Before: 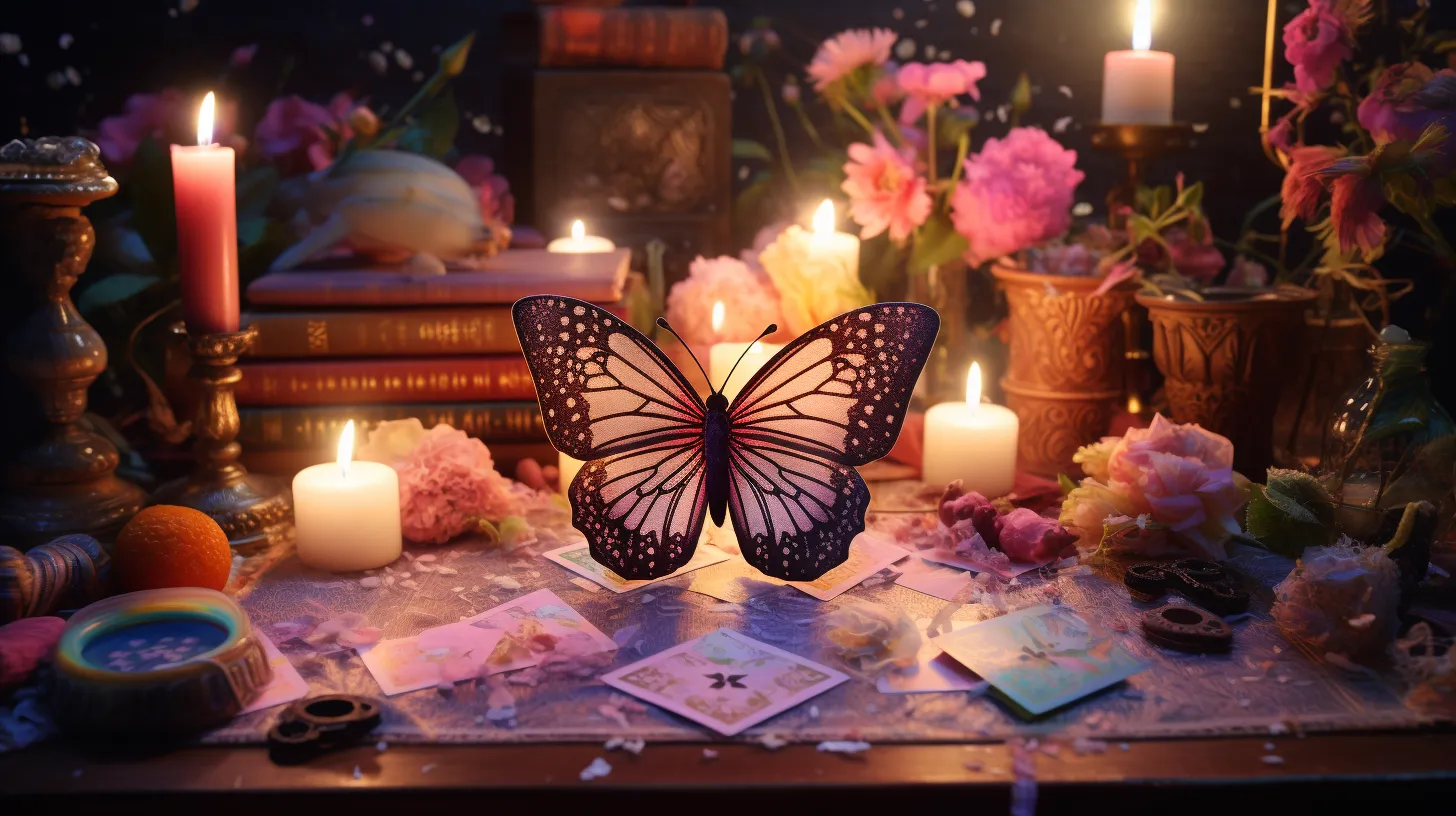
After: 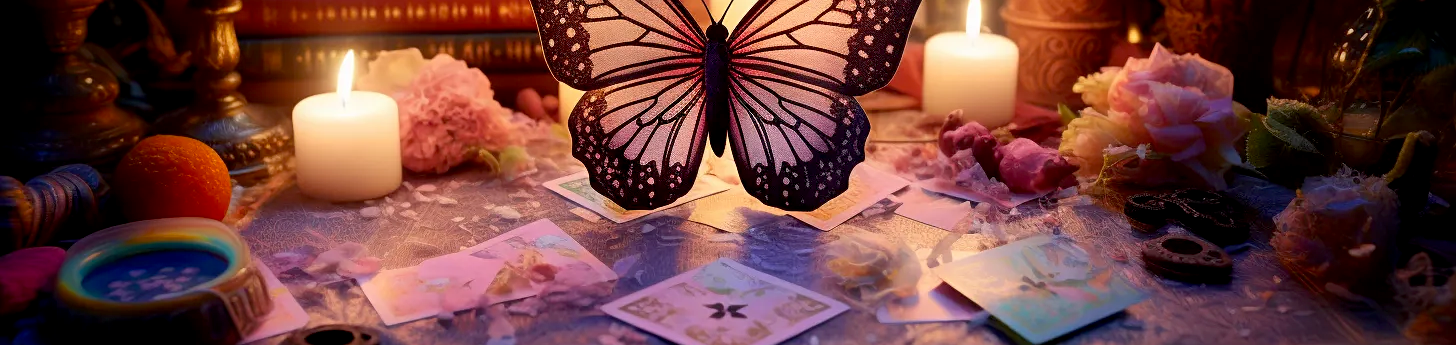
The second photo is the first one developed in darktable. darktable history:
vignetting: fall-off start 64.96%, saturation 0.38, width/height ratio 0.883
crop: top 45.399%, bottom 12.265%
sharpen: amount 0.206
exposure: black level correction 0.007, compensate highlight preservation false
